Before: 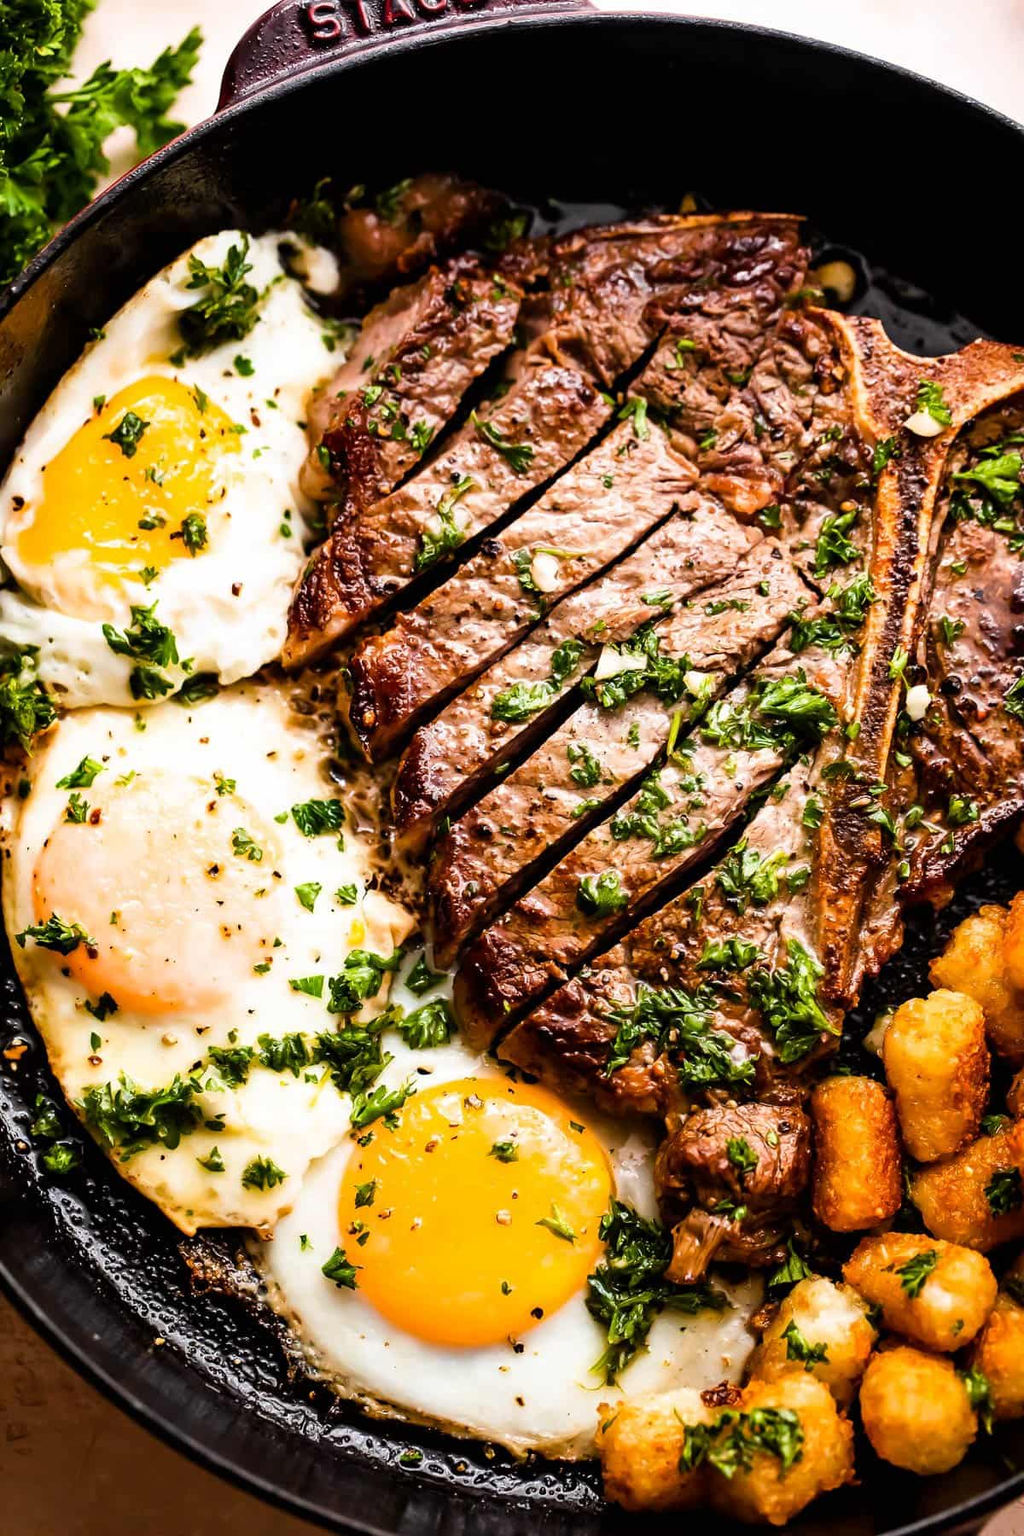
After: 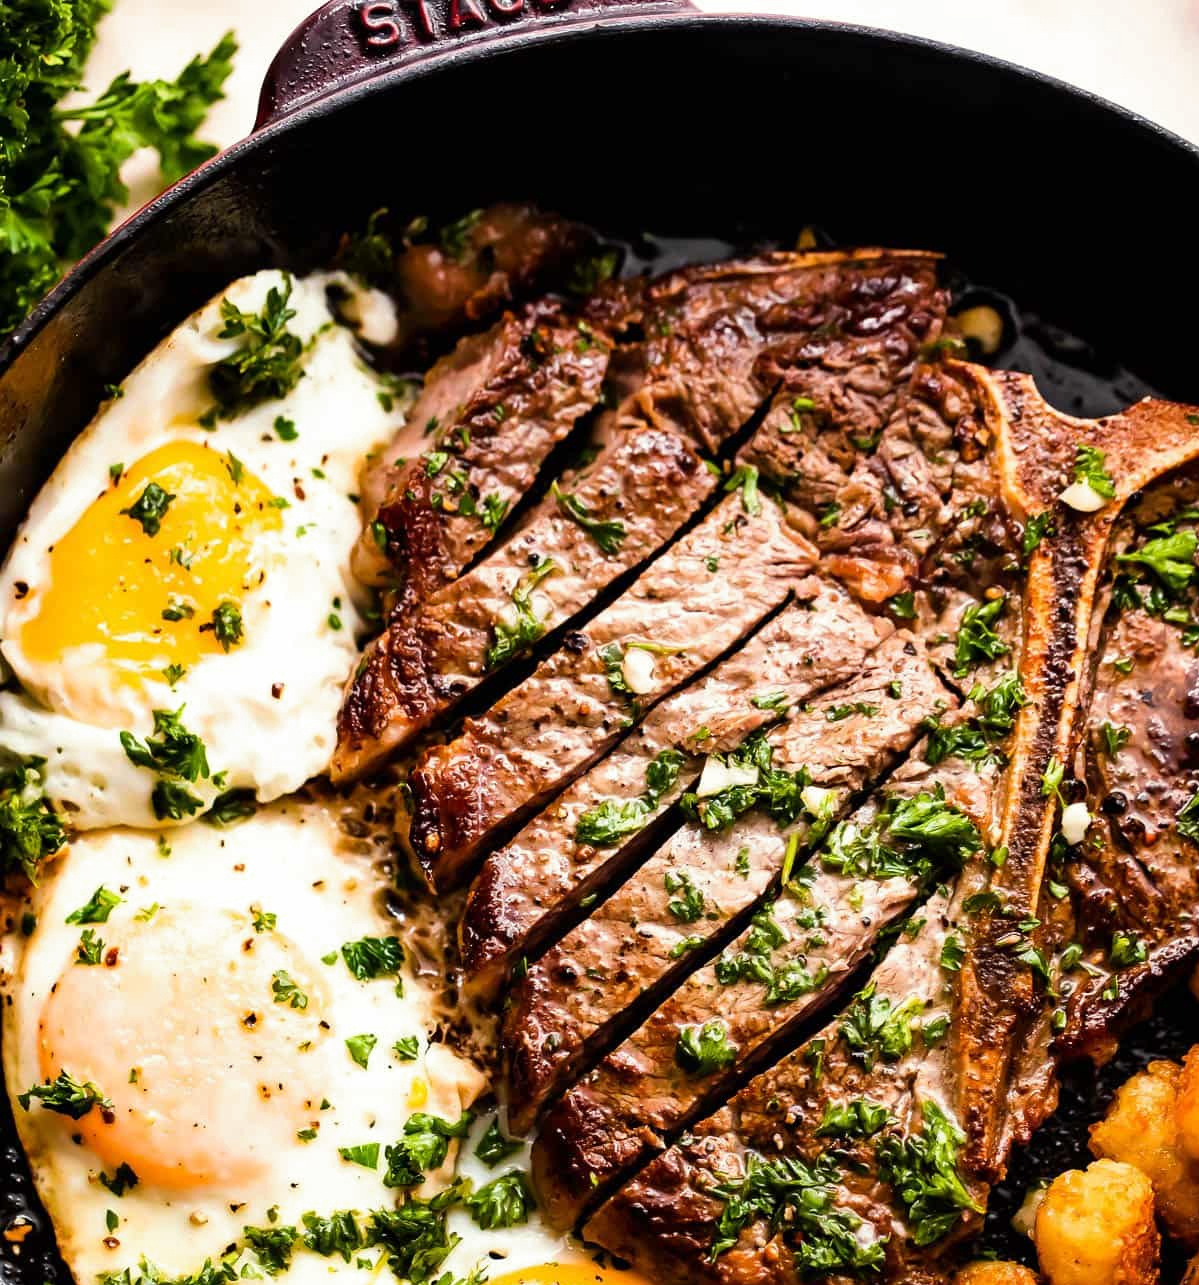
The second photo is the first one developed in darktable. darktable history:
split-toning: shadows › saturation 0.61, highlights › saturation 0.58, balance -28.74, compress 87.36%
crop: bottom 28.576%
